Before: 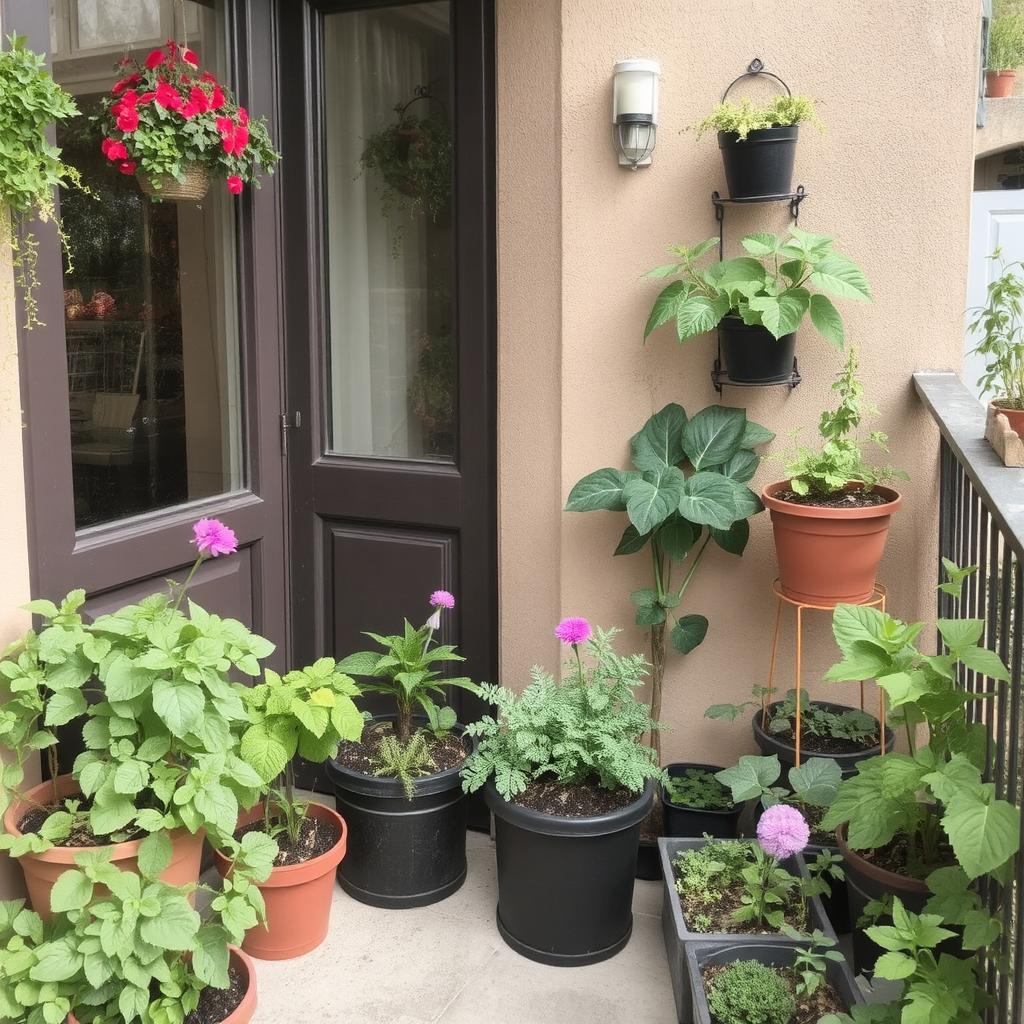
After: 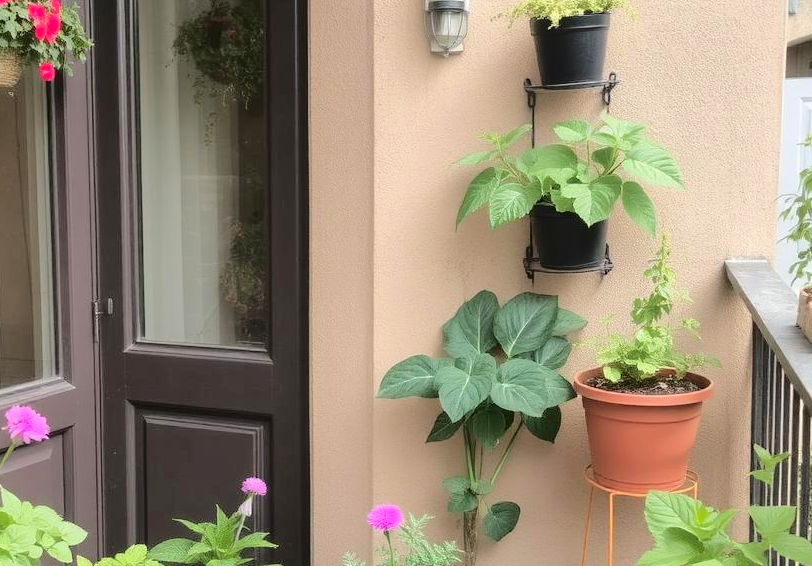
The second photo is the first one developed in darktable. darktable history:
contrast brightness saturation: contrast 0.039, saturation 0.164
crop: left 18.417%, top 11.076%, right 2.248%, bottom 33.611%
tone curve: curves: ch0 [(0, 0) (0.003, 0.021) (0.011, 0.021) (0.025, 0.021) (0.044, 0.033) (0.069, 0.053) (0.1, 0.08) (0.136, 0.114) (0.177, 0.171) (0.224, 0.246) (0.277, 0.332) (0.335, 0.424) (0.399, 0.496) (0.468, 0.561) (0.543, 0.627) (0.623, 0.685) (0.709, 0.741) (0.801, 0.813) (0.898, 0.902) (1, 1)], color space Lab, independent channels, preserve colors none
